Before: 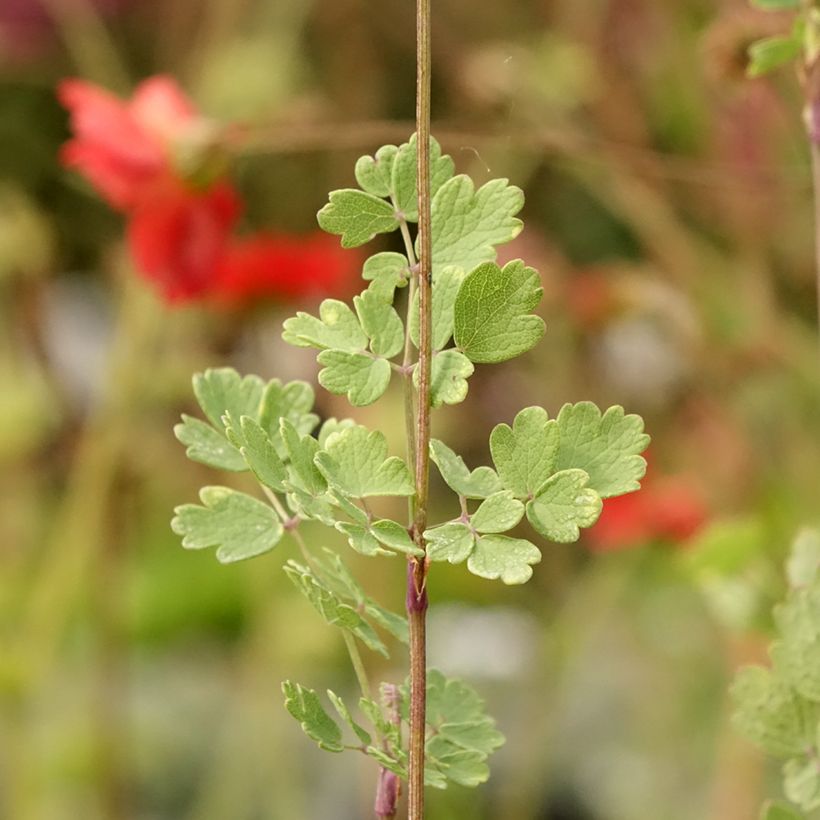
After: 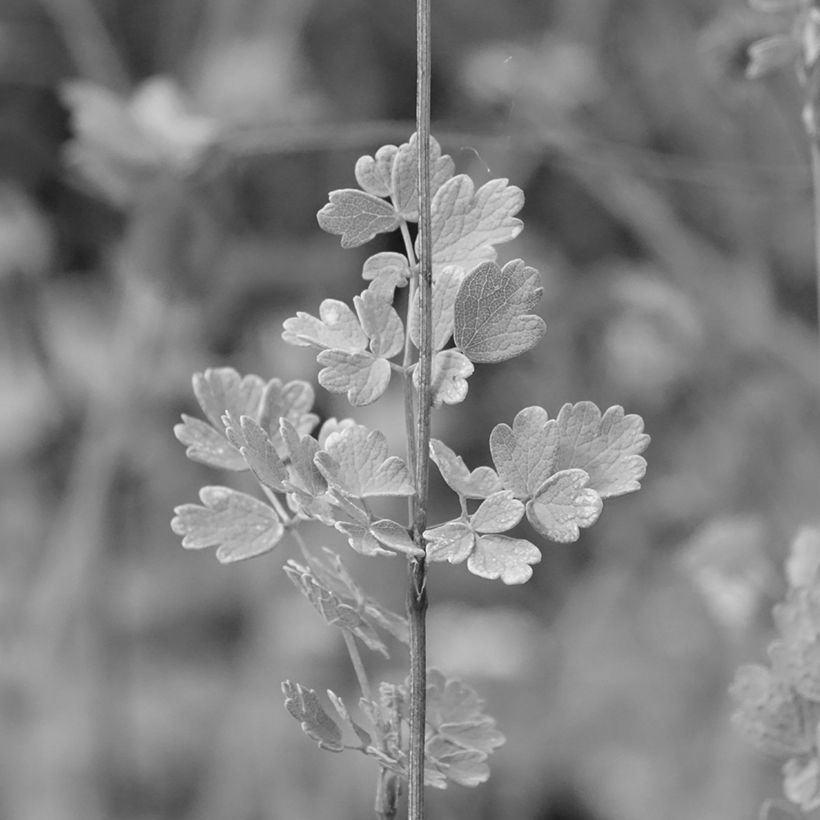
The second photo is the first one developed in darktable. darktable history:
white balance: red 0.98, blue 1.61
monochrome: a 73.58, b 64.21
shadows and highlights: low approximation 0.01, soften with gaussian
